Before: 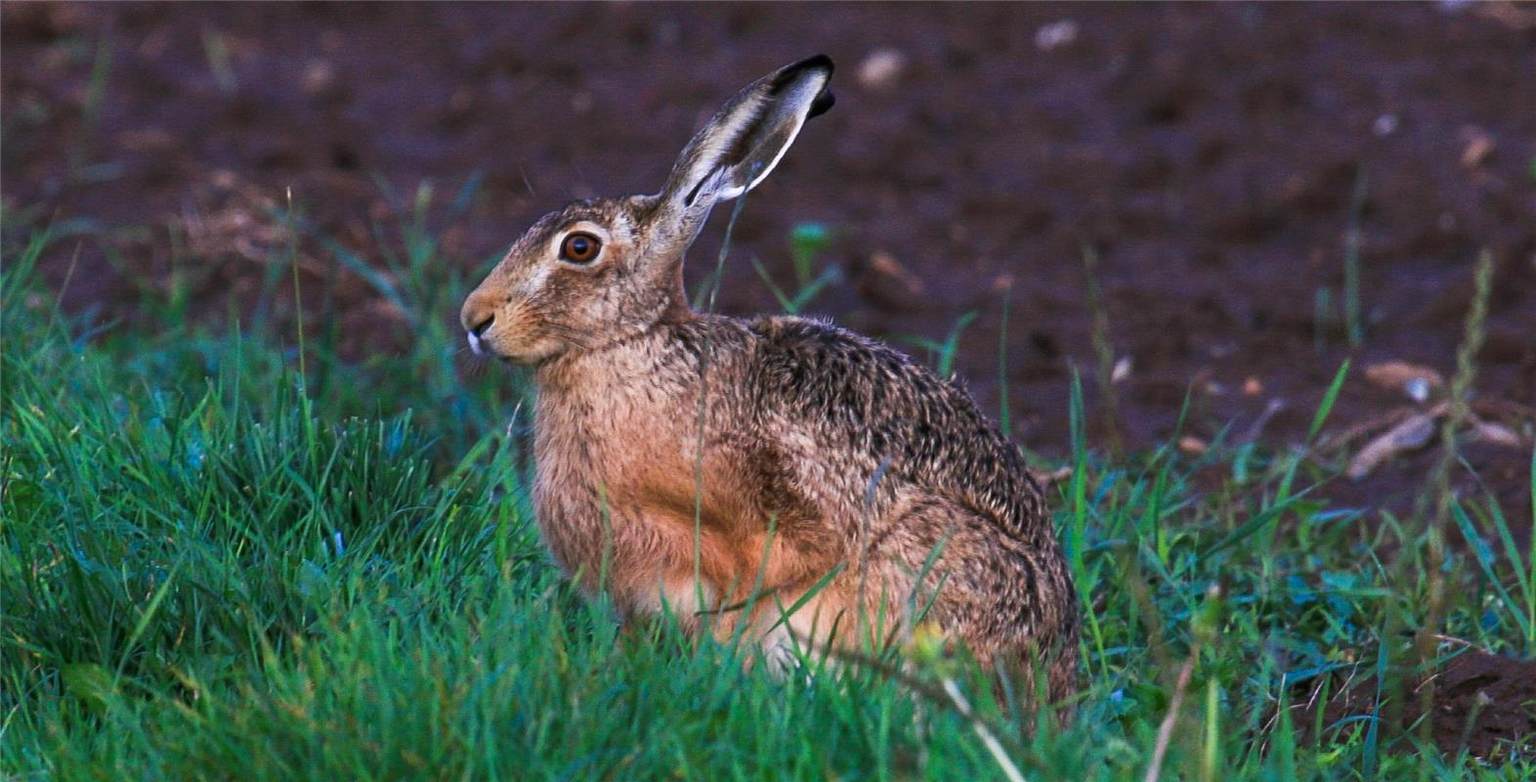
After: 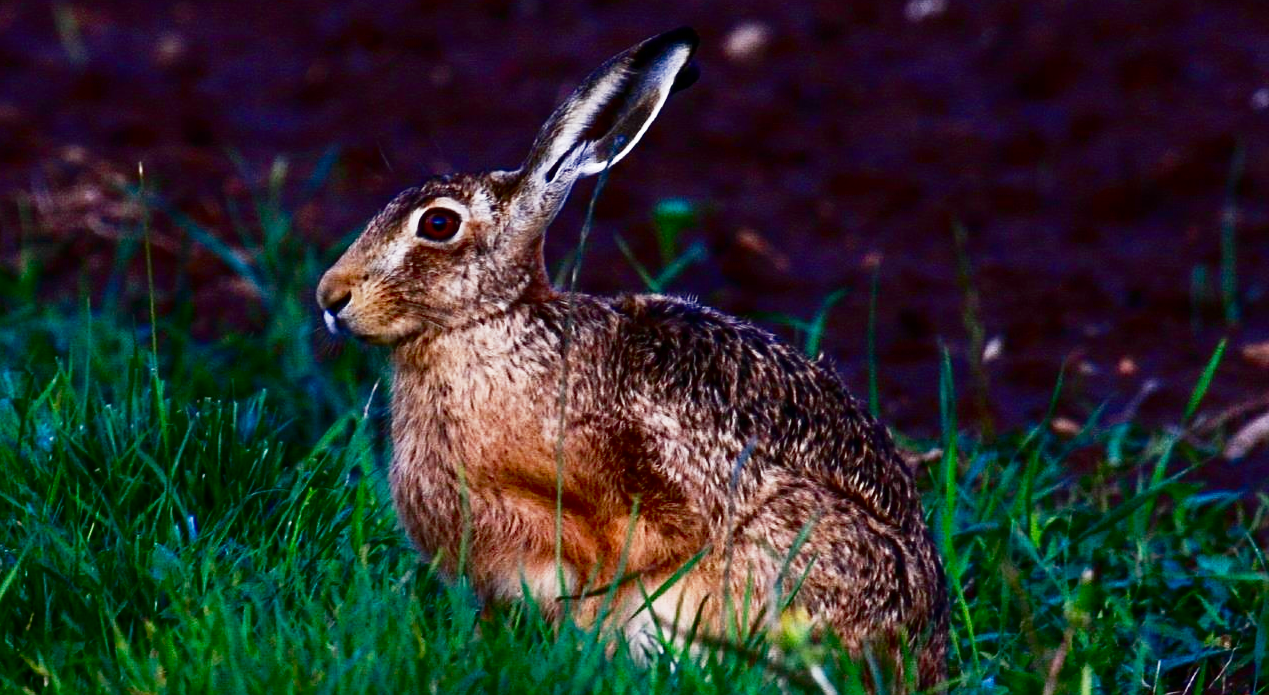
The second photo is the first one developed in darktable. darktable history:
tone equalizer: on, module defaults
crop: left 9.923%, top 3.636%, right 9.292%, bottom 9.476%
contrast brightness saturation: contrast 0.091, brightness -0.571, saturation 0.174
base curve: curves: ch0 [(0, 0) (0.028, 0.03) (0.121, 0.232) (0.46, 0.748) (0.859, 0.968) (1, 1)], preserve colors none
